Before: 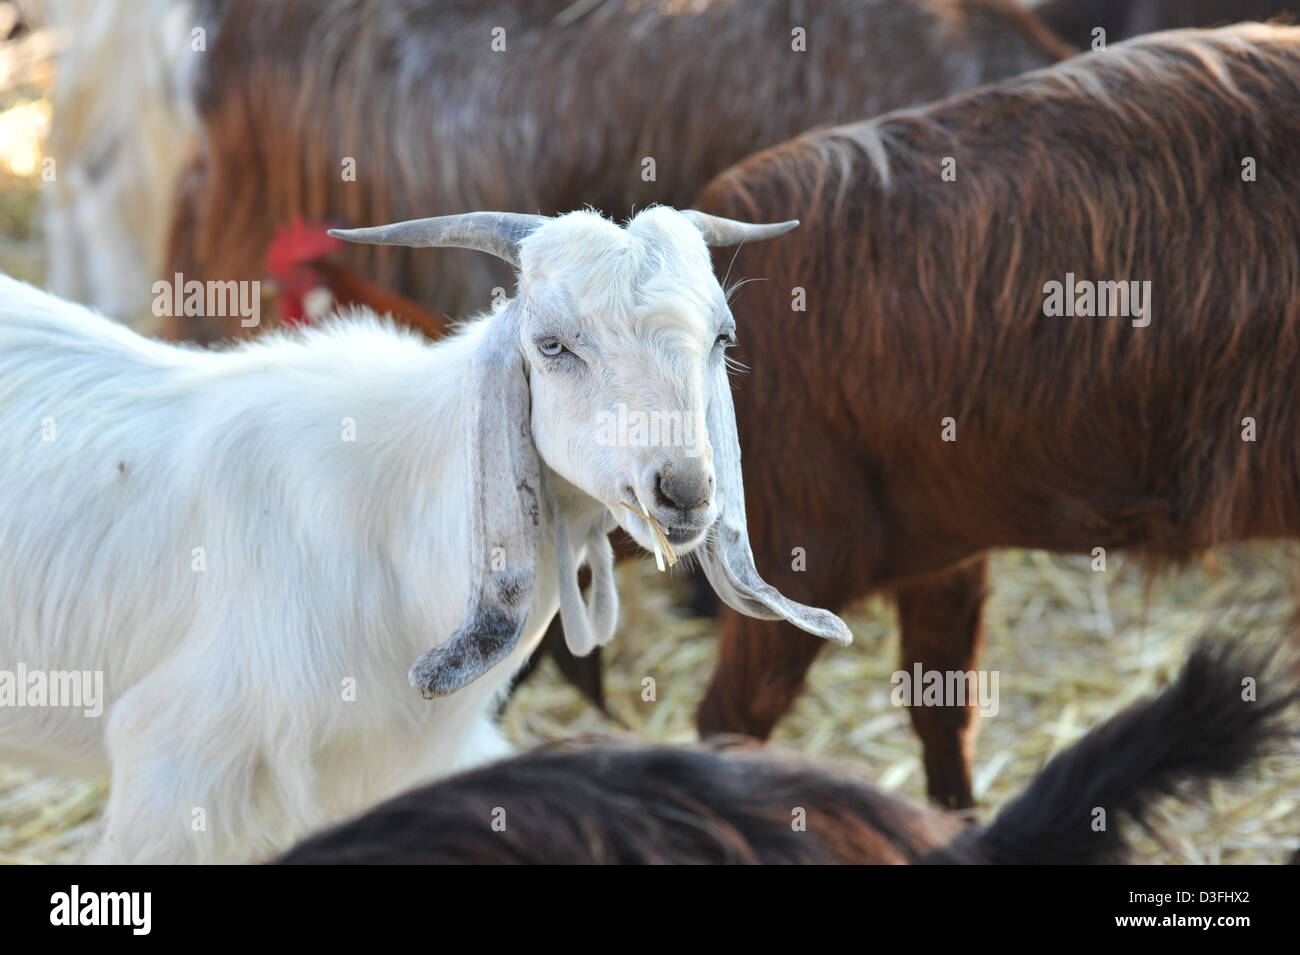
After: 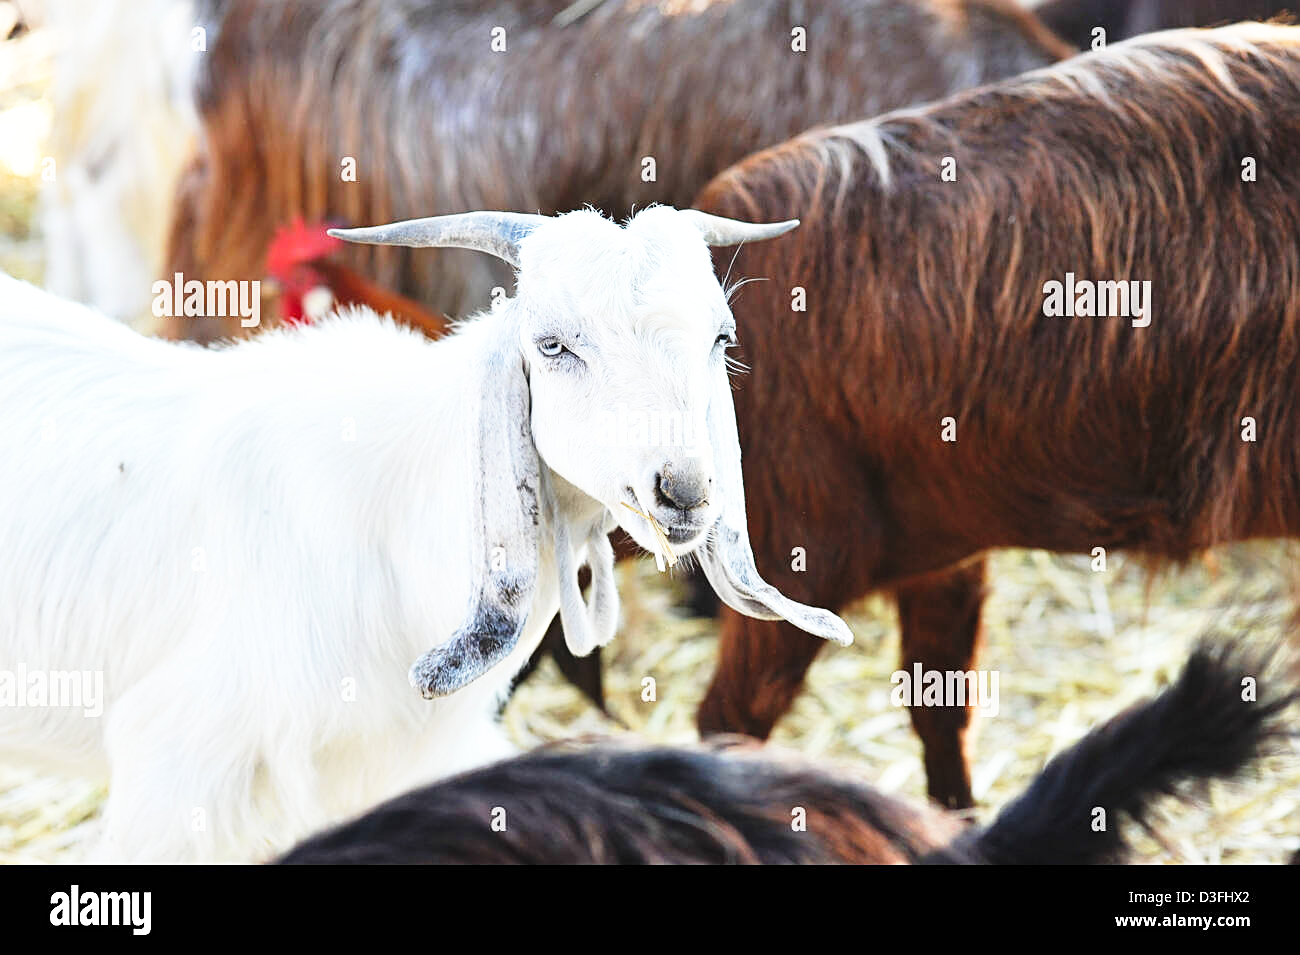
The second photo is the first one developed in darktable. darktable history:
base curve: curves: ch0 [(0, 0) (0.026, 0.03) (0.109, 0.232) (0.351, 0.748) (0.669, 0.968) (1, 1)], preserve colors none
sharpen: on, module defaults
